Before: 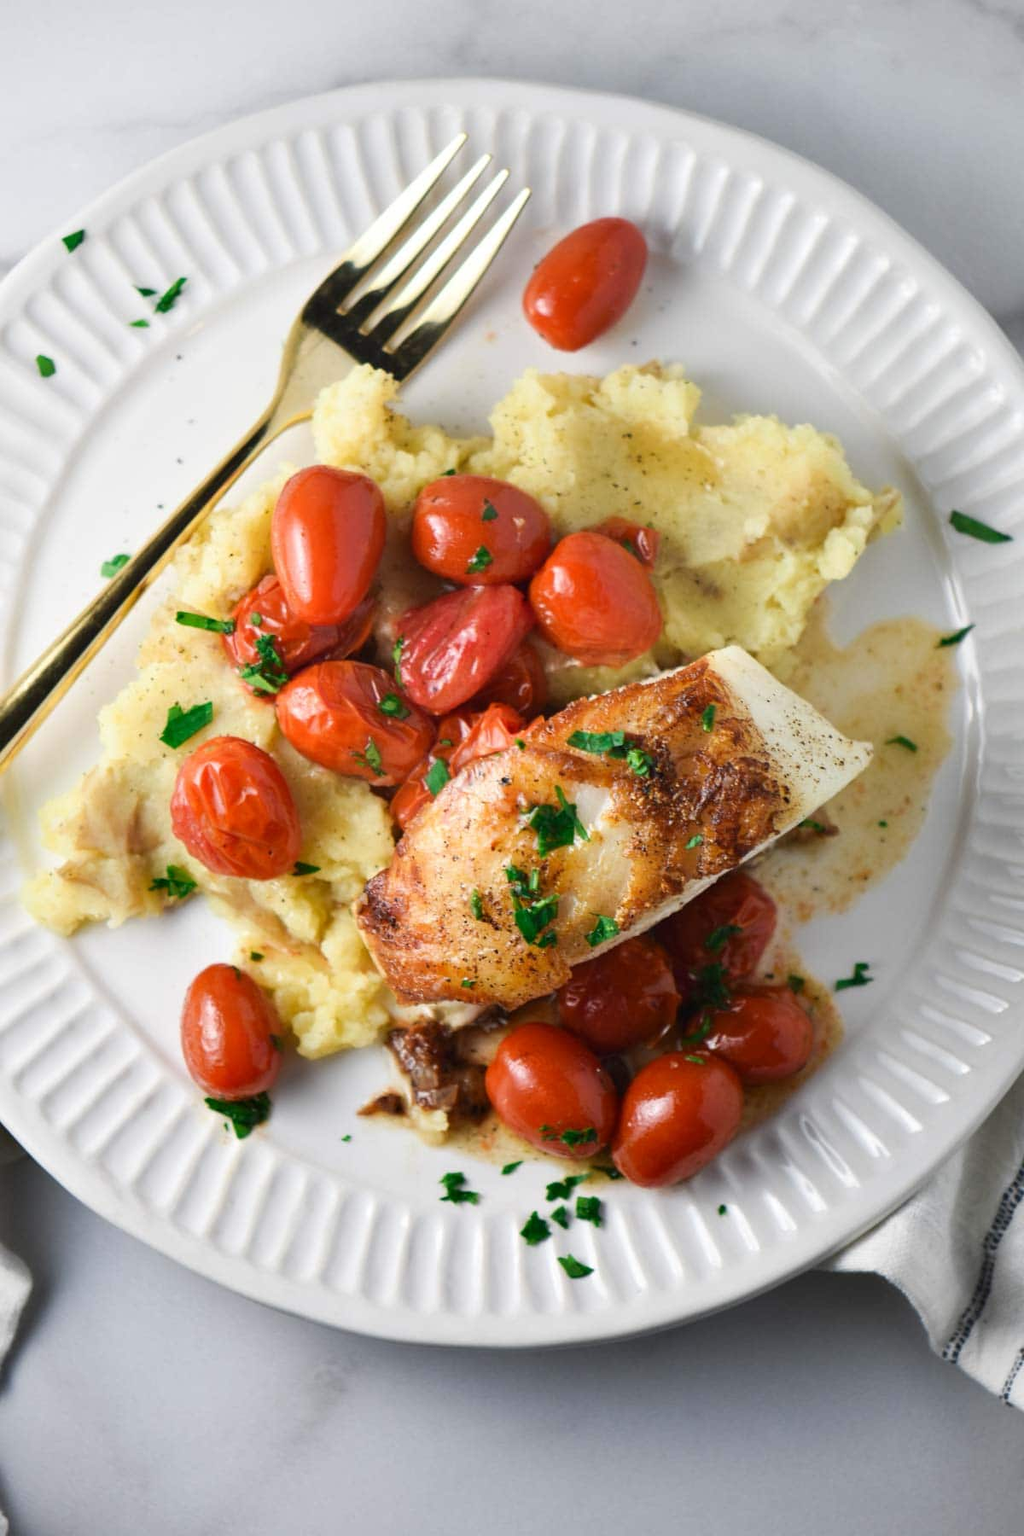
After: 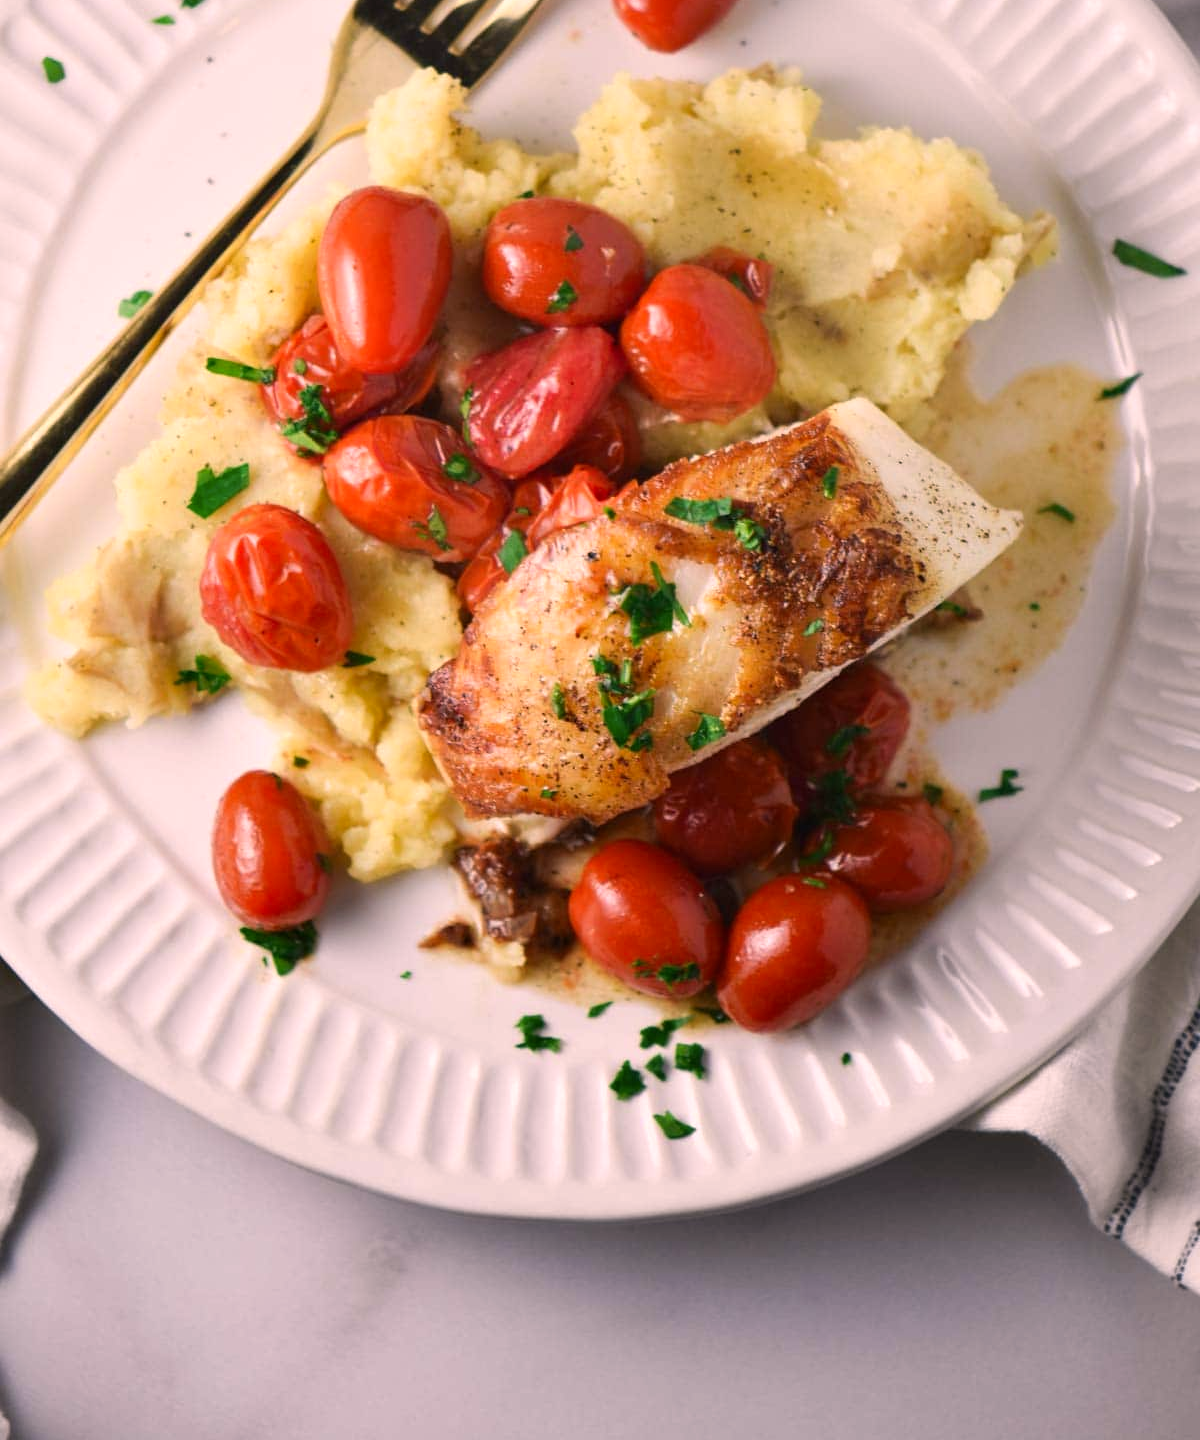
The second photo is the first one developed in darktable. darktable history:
crop and rotate: top 19.998%
color correction: highlights a* 12.23, highlights b* 5.41
